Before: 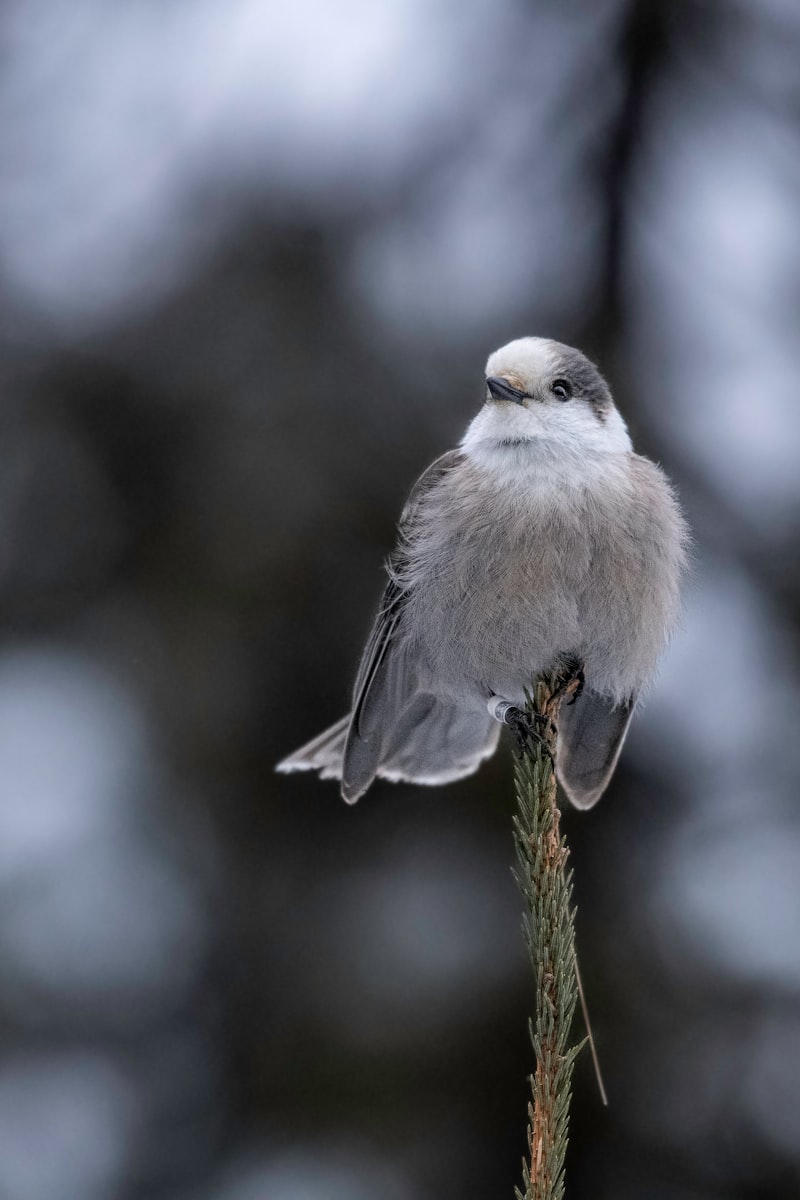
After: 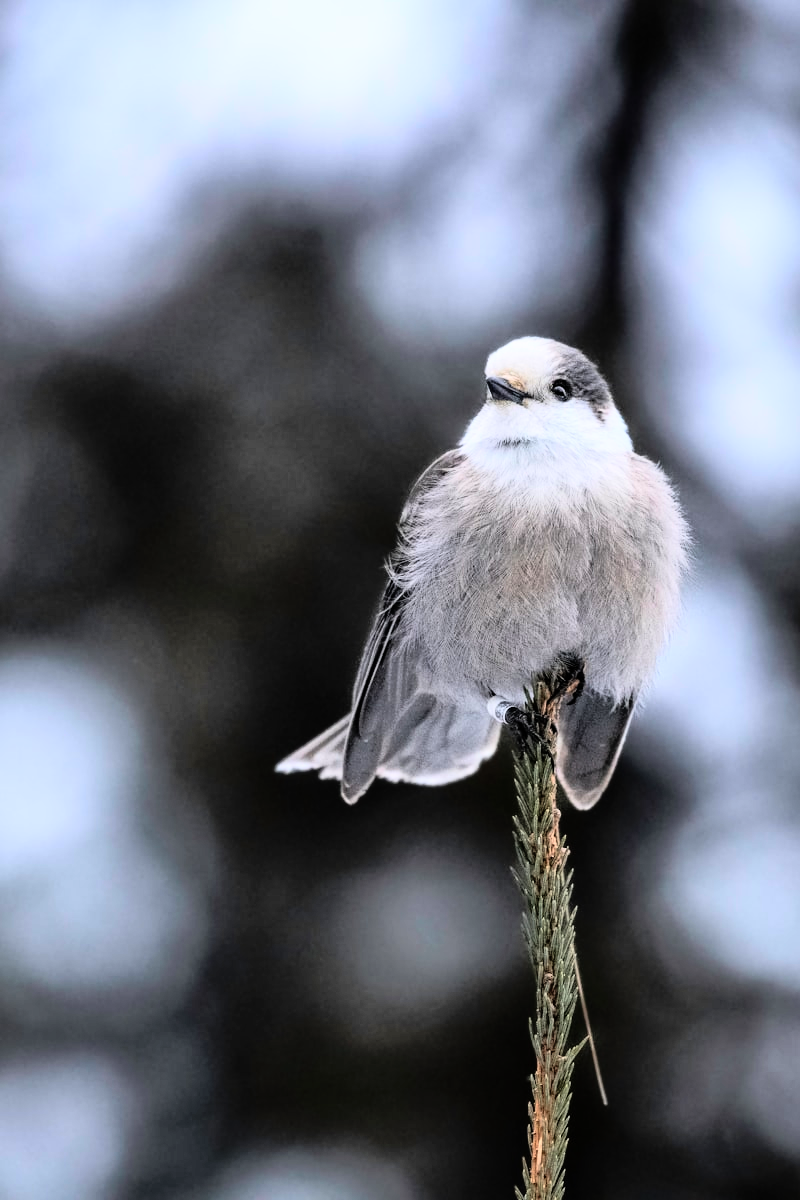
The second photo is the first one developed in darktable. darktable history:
shadows and highlights: on, module defaults
rgb curve: curves: ch0 [(0, 0) (0.21, 0.15) (0.24, 0.21) (0.5, 0.75) (0.75, 0.96) (0.89, 0.99) (1, 1)]; ch1 [(0, 0.02) (0.21, 0.13) (0.25, 0.2) (0.5, 0.67) (0.75, 0.9) (0.89, 0.97) (1, 1)]; ch2 [(0, 0.02) (0.21, 0.13) (0.25, 0.2) (0.5, 0.67) (0.75, 0.9) (0.89, 0.97) (1, 1)], compensate middle gray true
